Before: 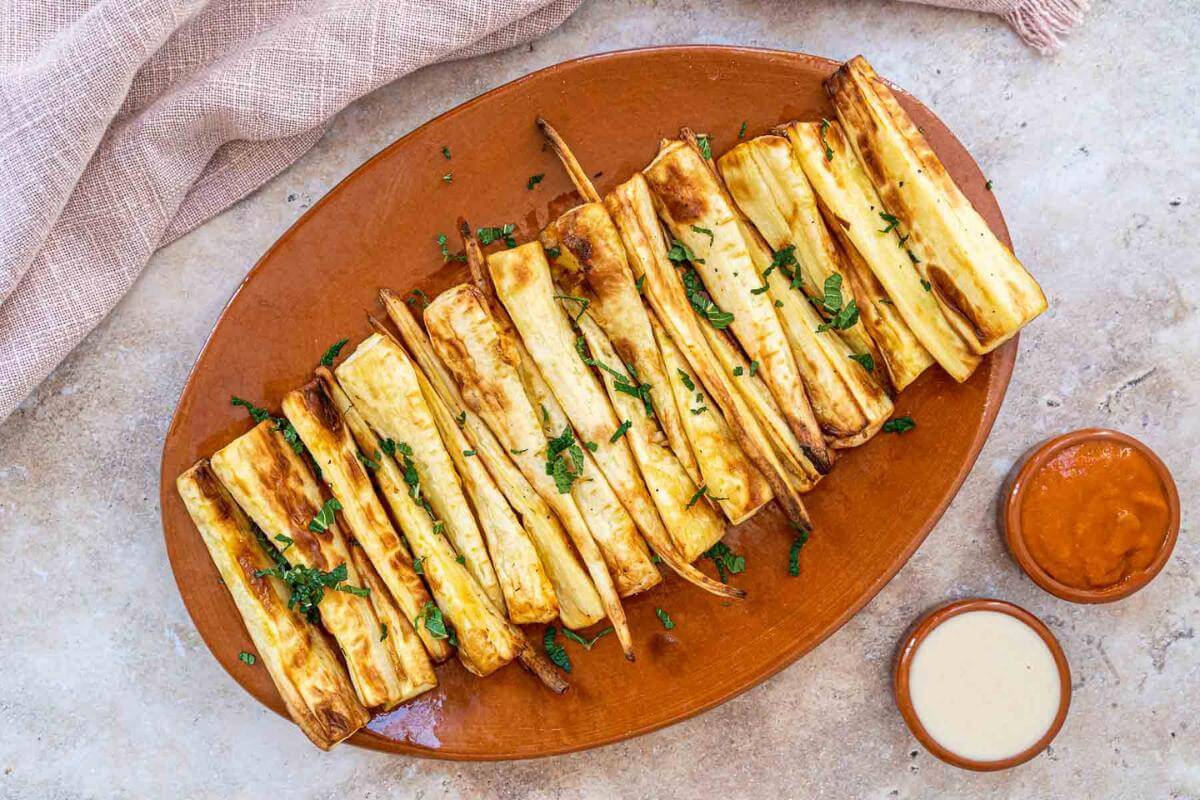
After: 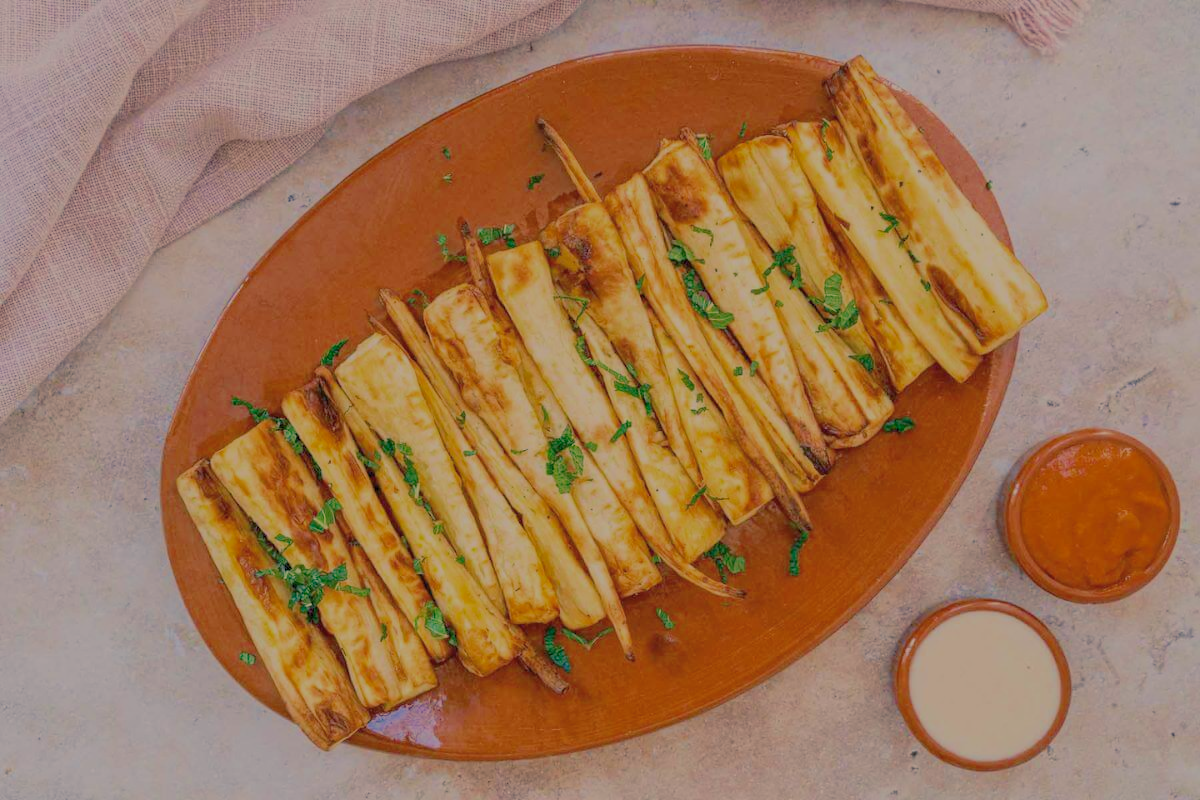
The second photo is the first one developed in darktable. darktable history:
filmic rgb: black relative exposure -14 EV, white relative exposure 8 EV, threshold 3 EV, hardness 3.74, latitude 50%, contrast 0.5, color science v5 (2021), contrast in shadows safe, contrast in highlights safe, enable highlight reconstruction true
levels: levels [0.031, 0.5, 0.969]
color balance rgb: shadows lift › chroma 5.41%, shadows lift › hue 240°, highlights gain › chroma 3.74%, highlights gain › hue 60°, saturation formula JzAzBz (2021)
